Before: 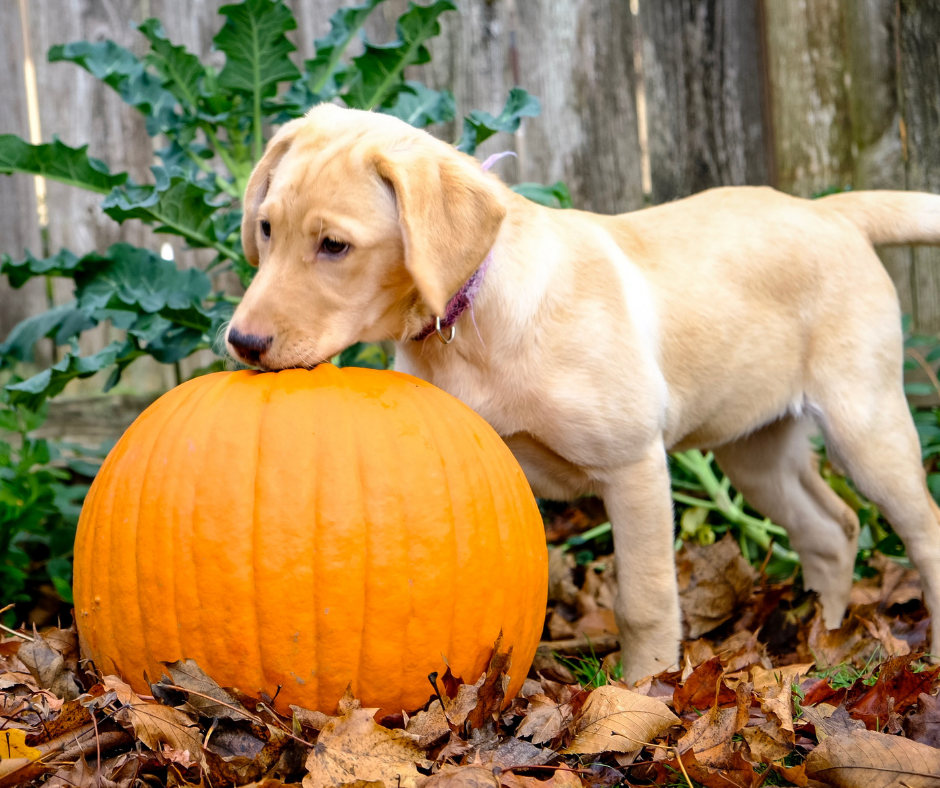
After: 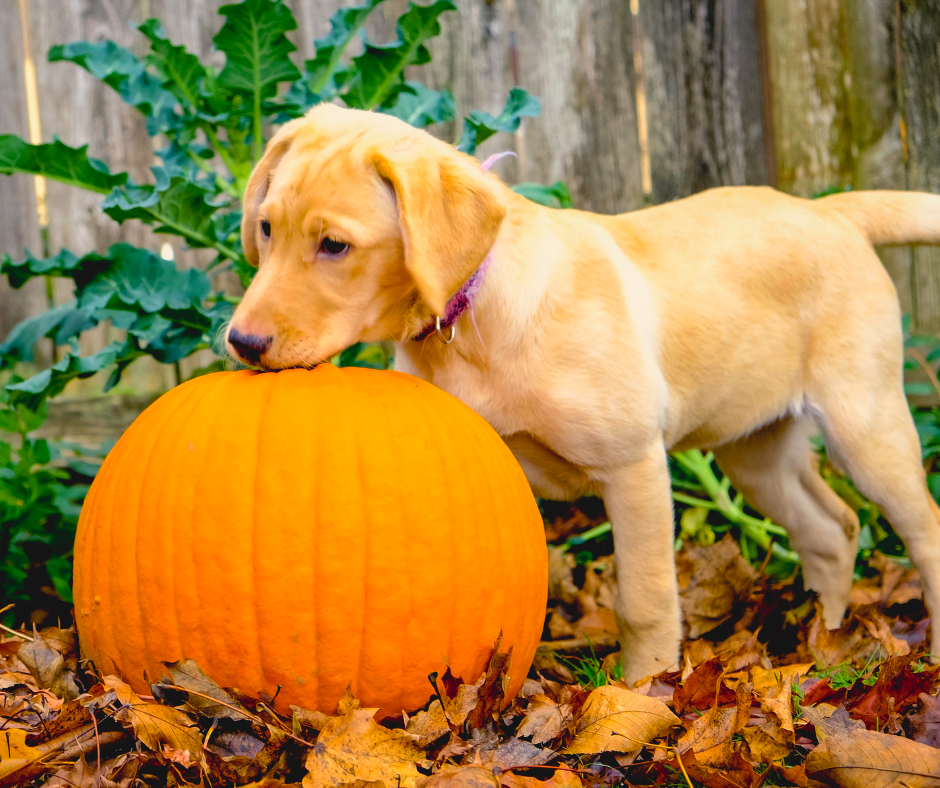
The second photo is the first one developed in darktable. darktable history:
exposure: black level correction 0.007, compensate highlight preservation false
color balance rgb: highlights gain › chroma 2.981%, highlights gain › hue 76.9°, perceptual saturation grading › global saturation 29.82%, global vibrance 14.338%
contrast brightness saturation: contrast -0.102, brightness 0.044, saturation 0.082
